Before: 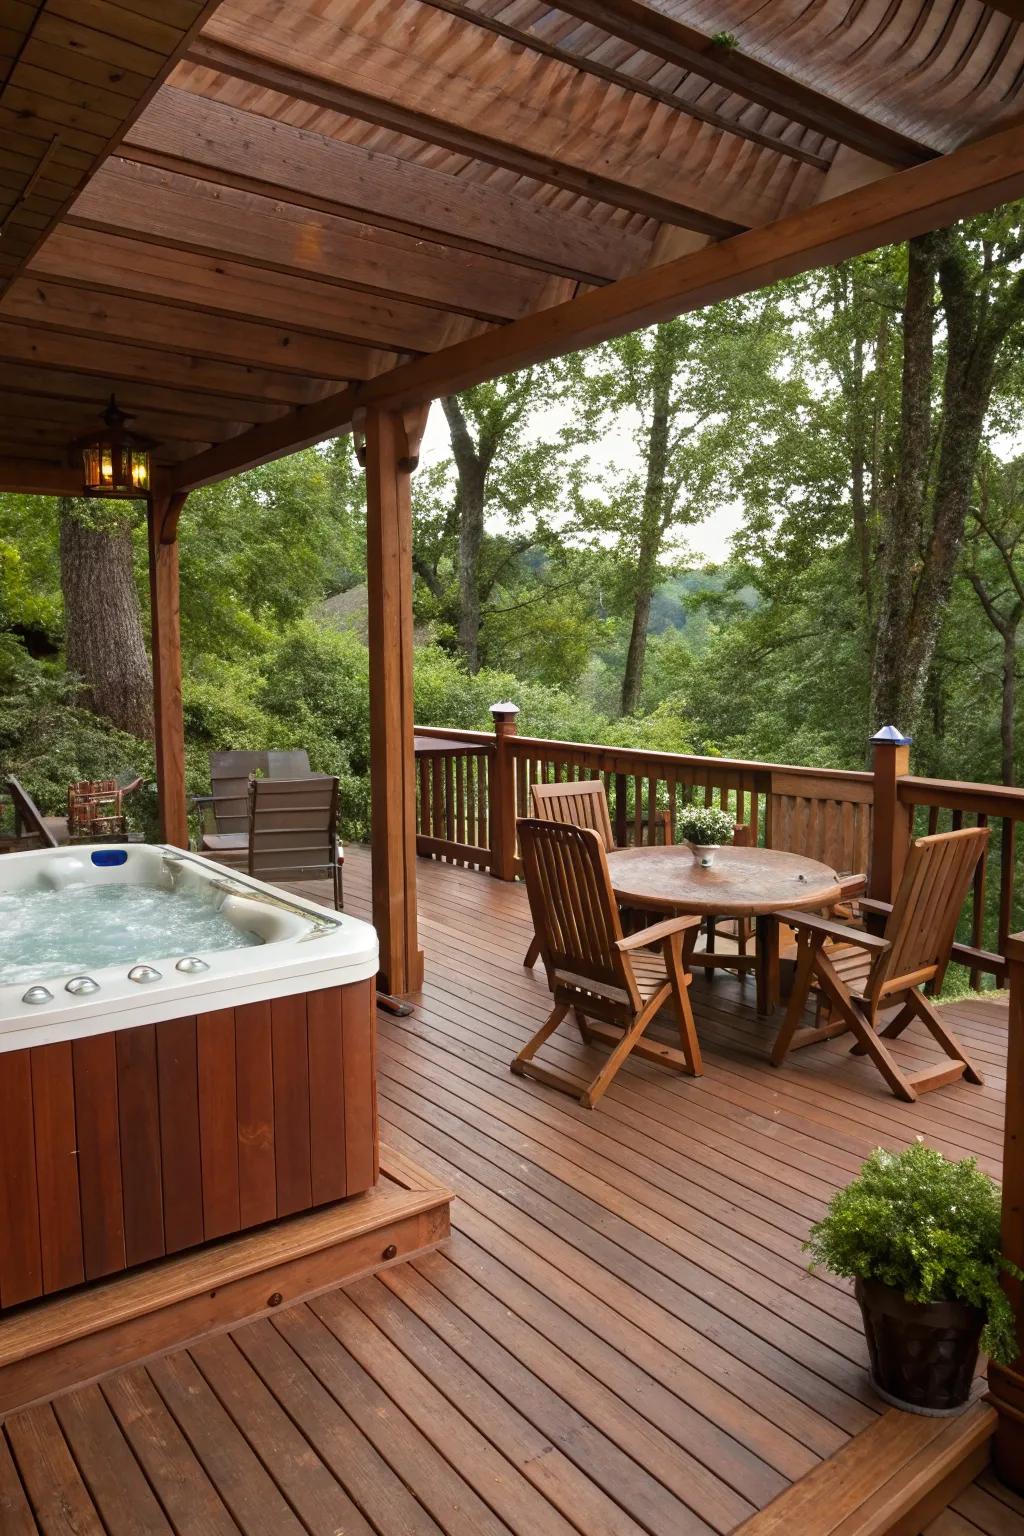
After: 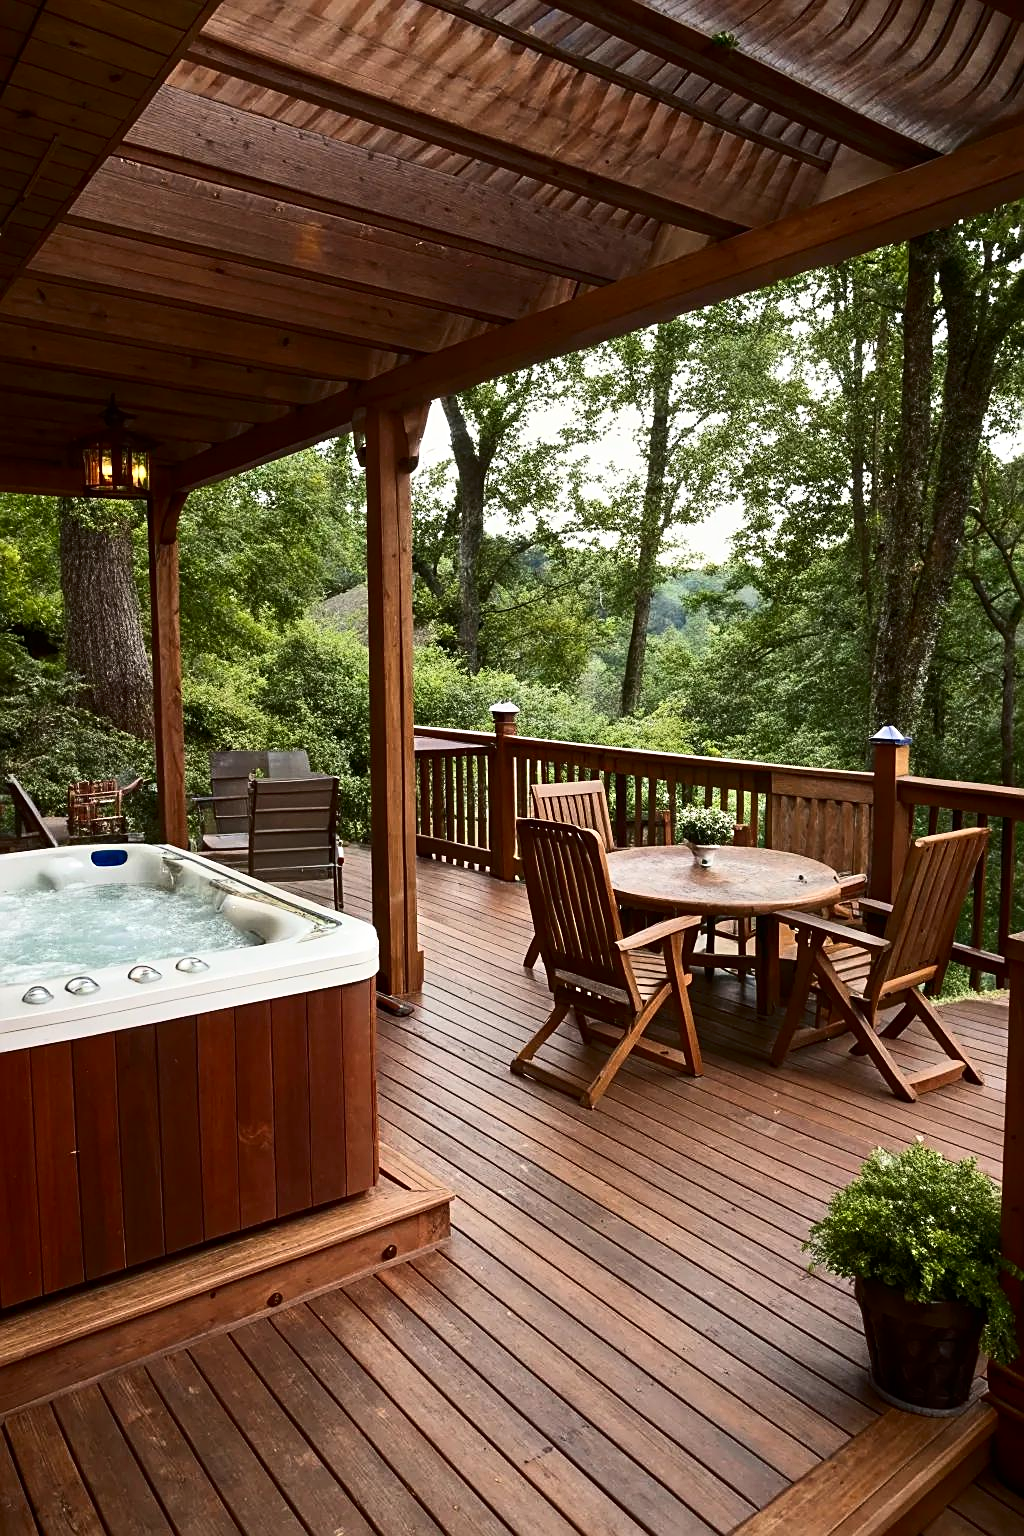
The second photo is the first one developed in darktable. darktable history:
sharpen: amount 0.554
contrast brightness saturation: contrast 0.274
